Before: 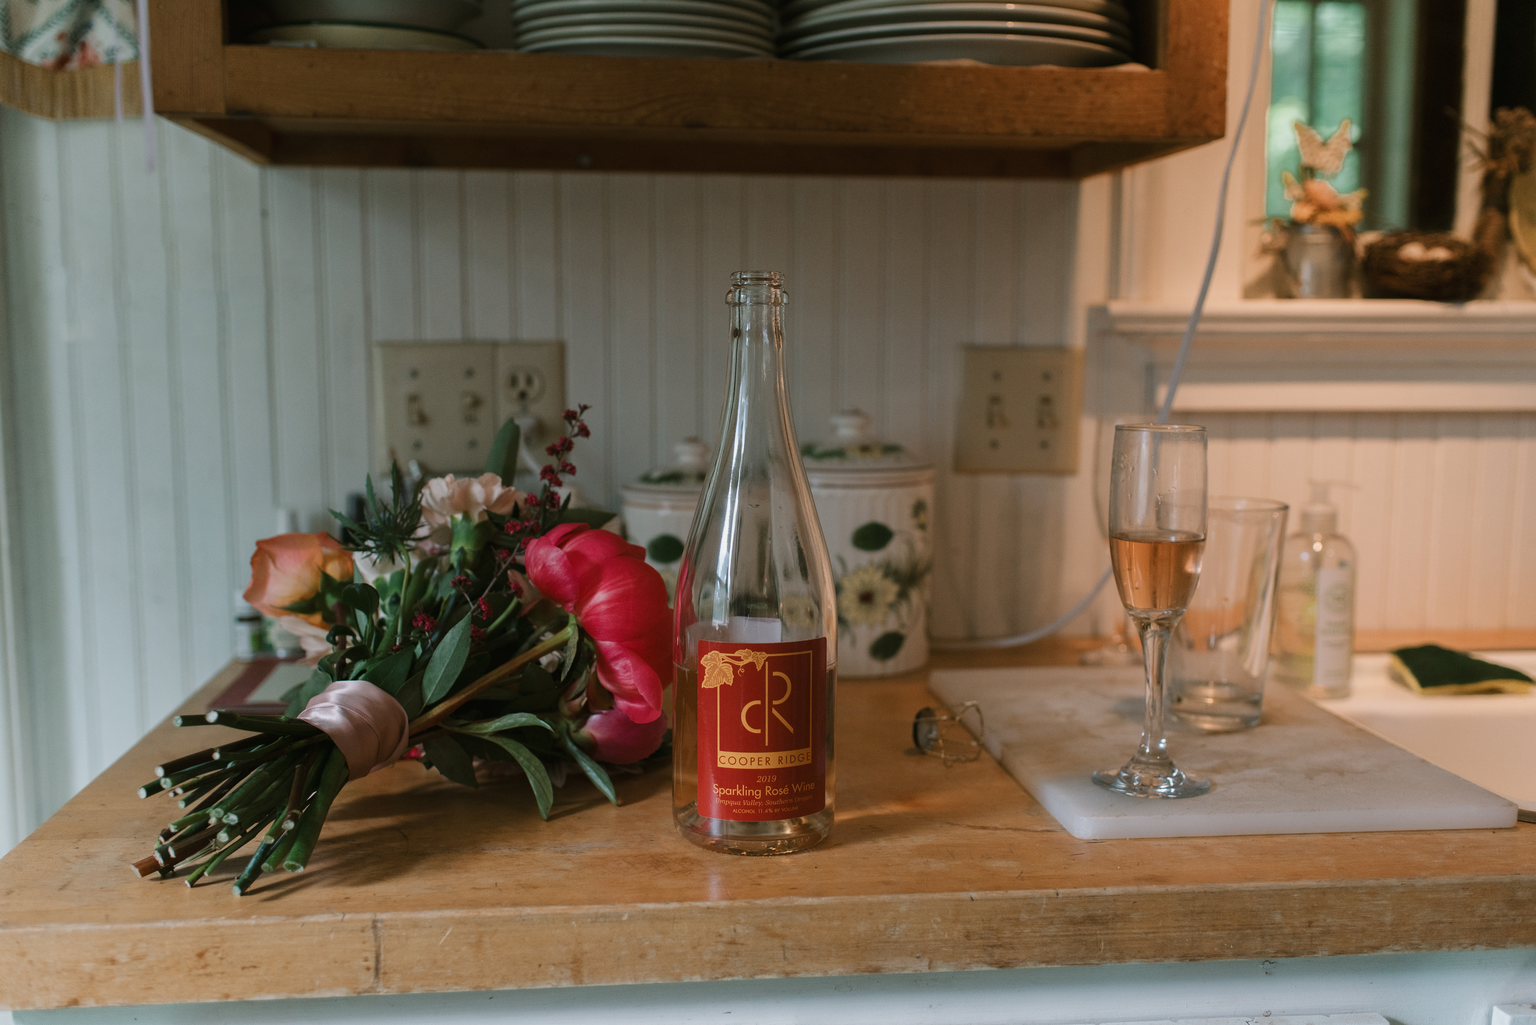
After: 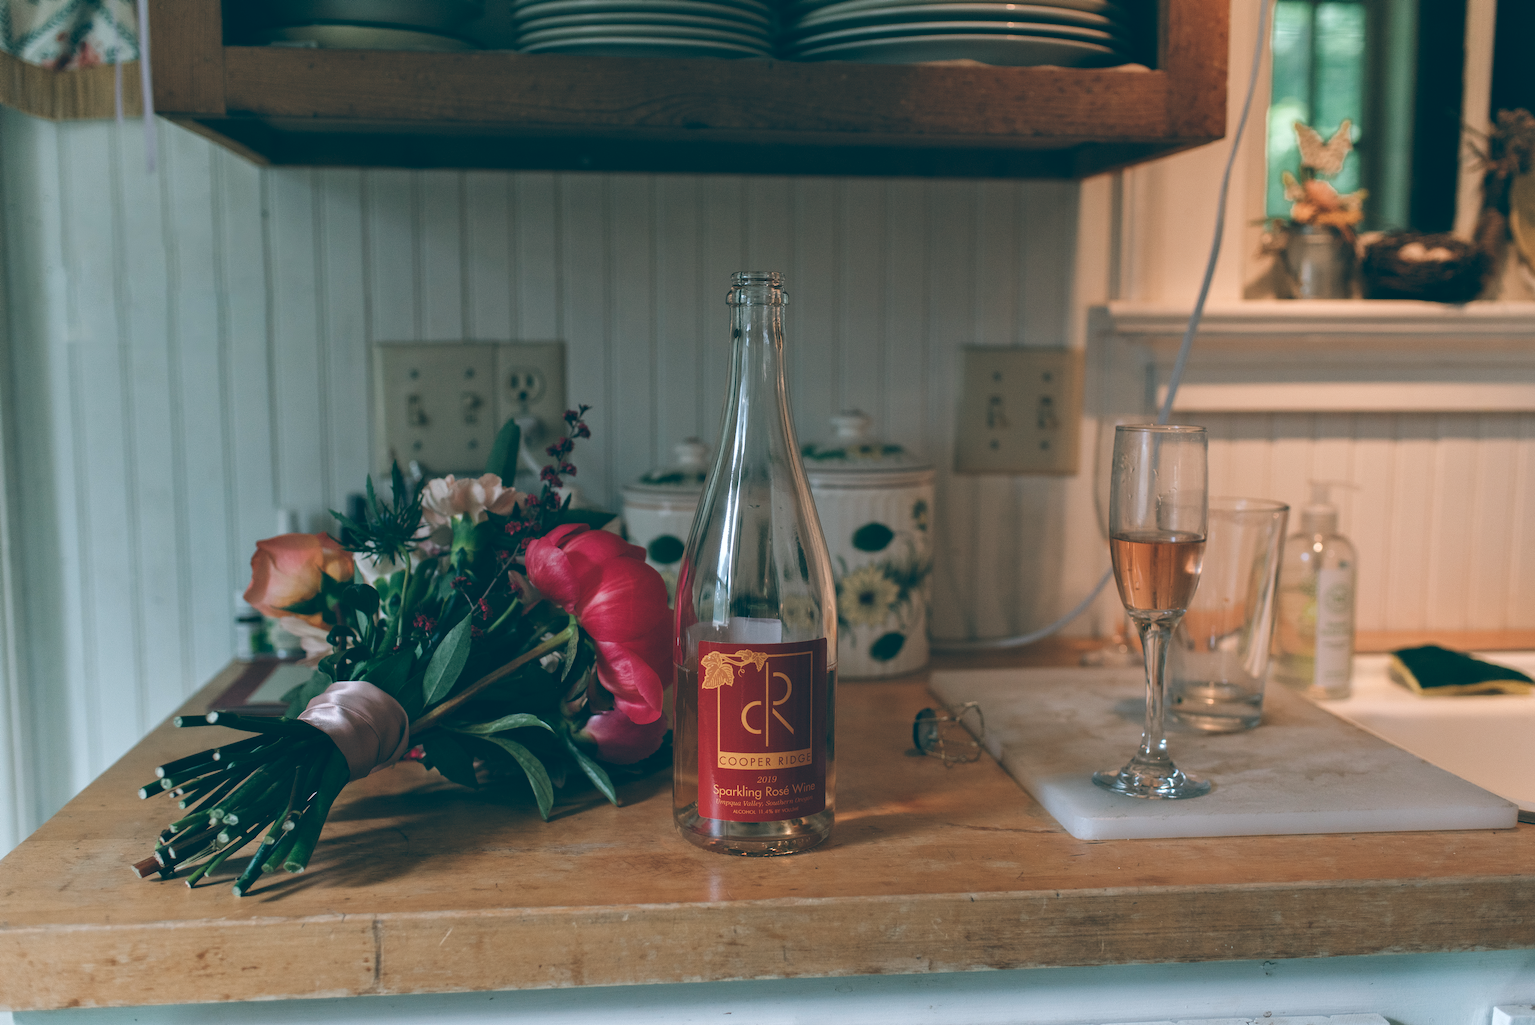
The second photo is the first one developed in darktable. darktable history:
color balance: lift [1.016, 0.983, 1, 1.017], gamma [0.958, 1, 1, 1], gain [0.981, 1.007, 0.993, 1.002], input saturation 118.26%, contrast 13.43%, contrast fulcrum 21.62%, output saturation 82.76%
shadows and highlights: shadows 29.32, highlights -29.32, low approximation 0.01, soften with gaussian
